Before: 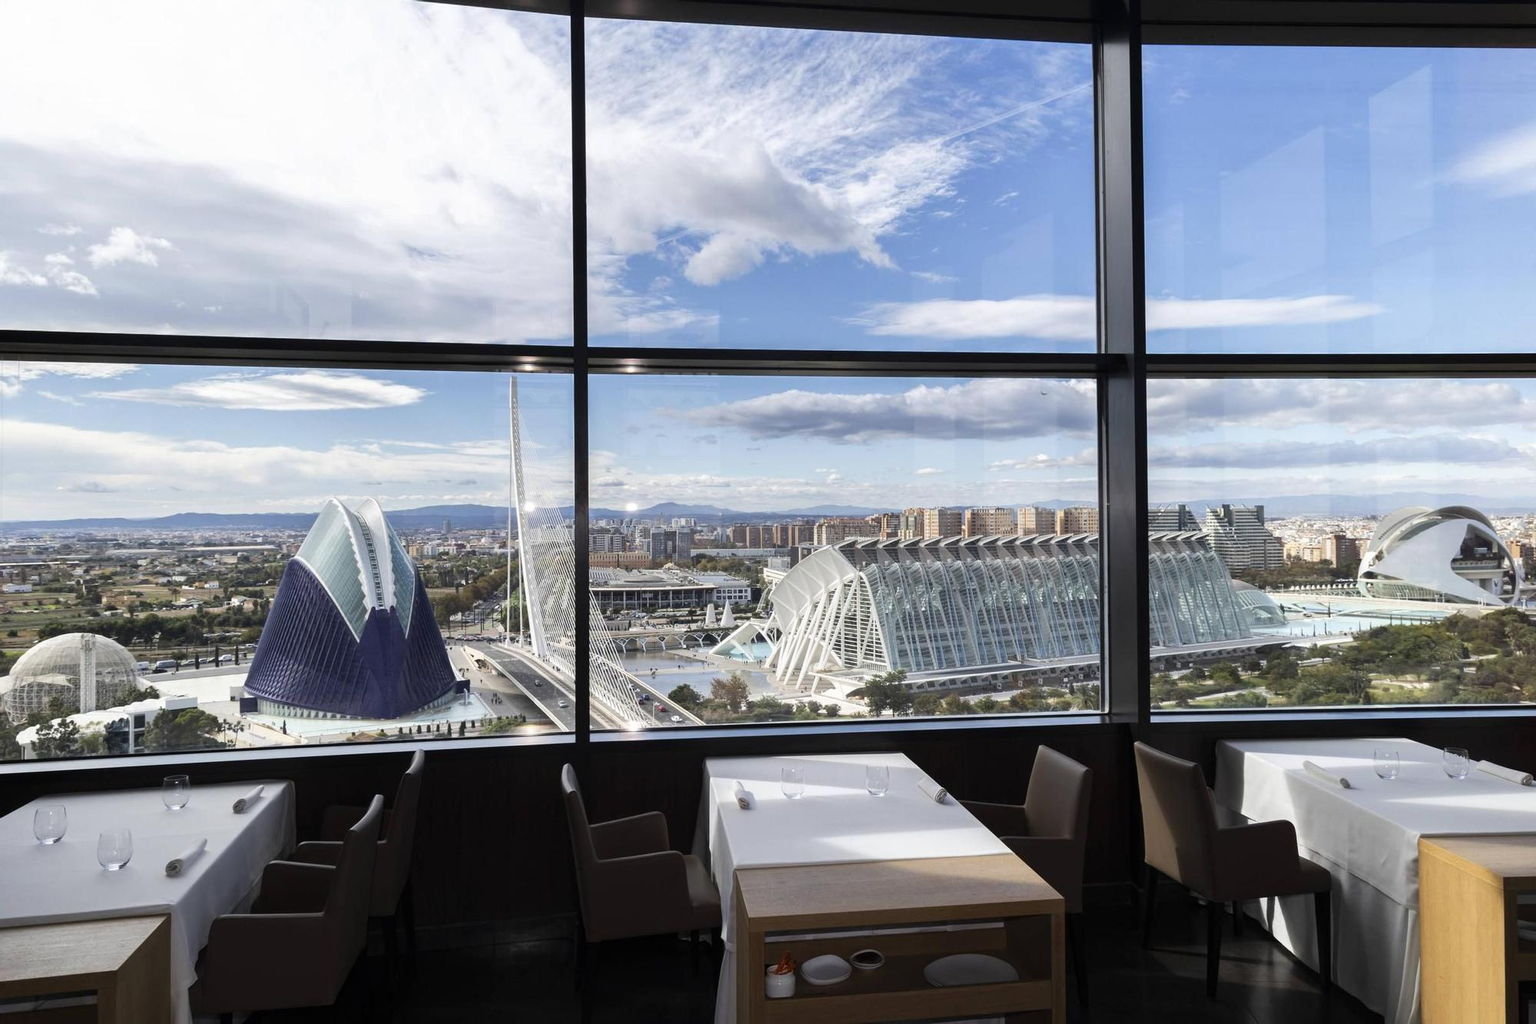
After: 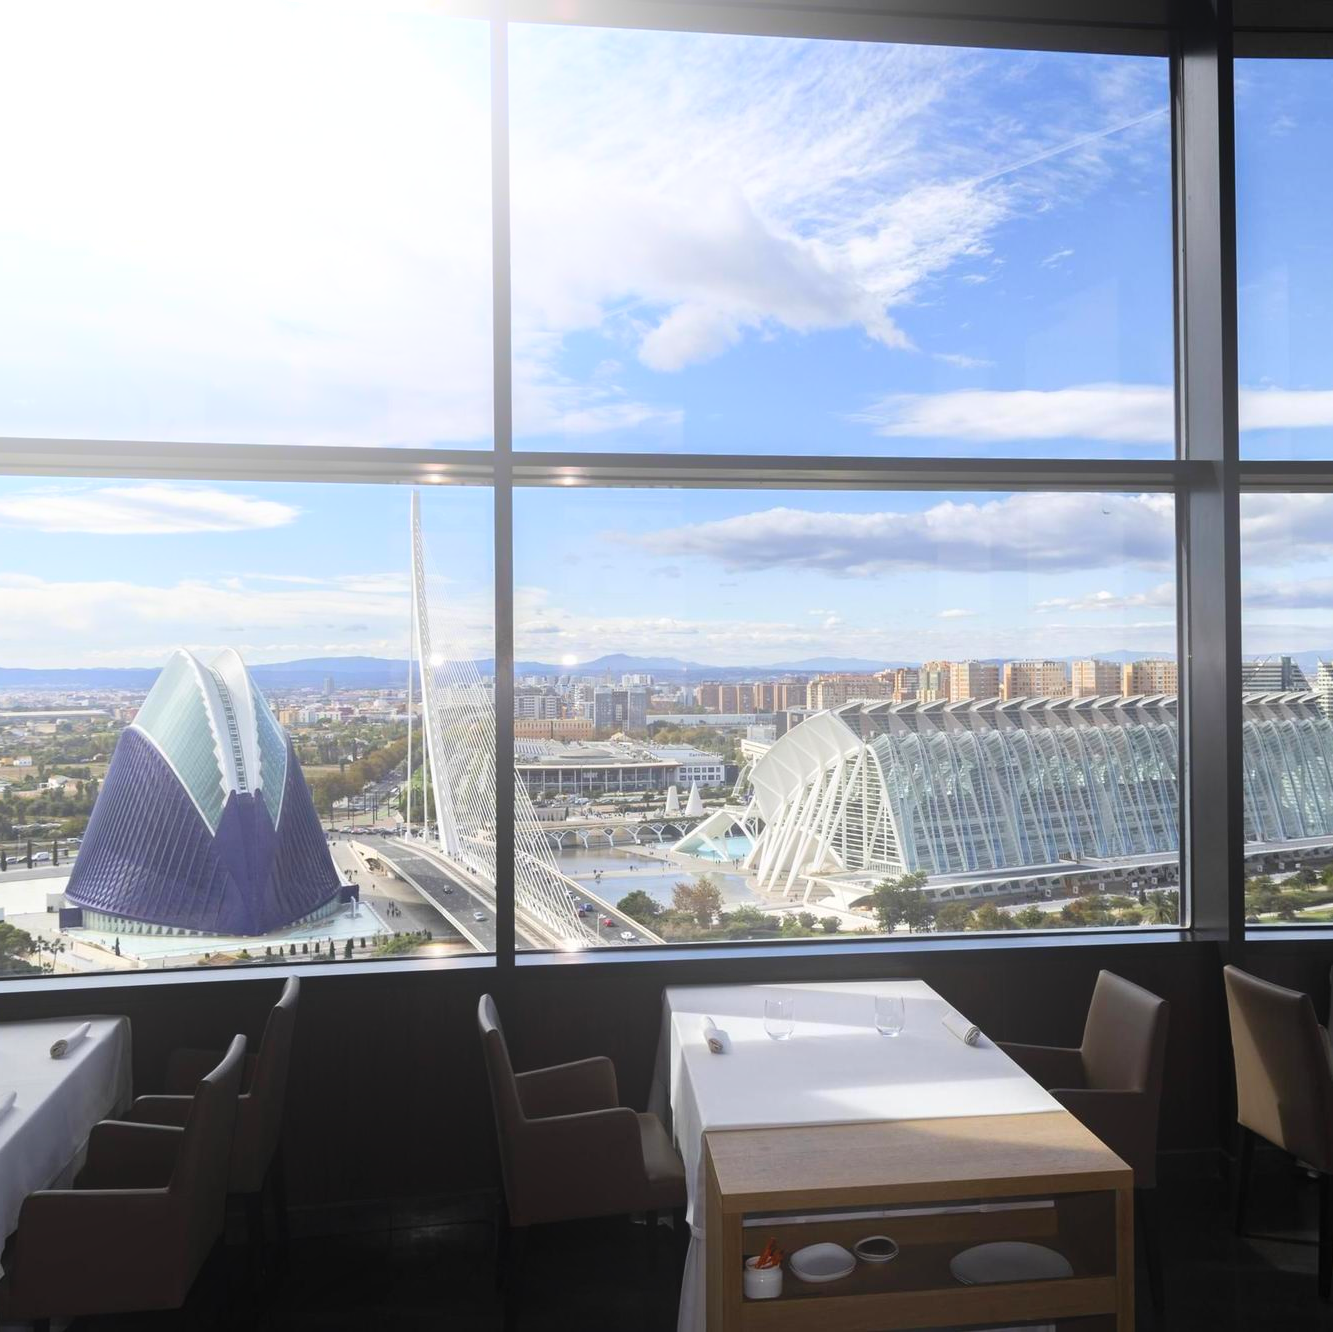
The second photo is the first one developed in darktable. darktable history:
contrast brightness saturation: contrast 0.04, saturation 0.16
crop and rotate: left 12.673%, right 20.66%
bloom: size 38%, threshold 95%, strength 30%
